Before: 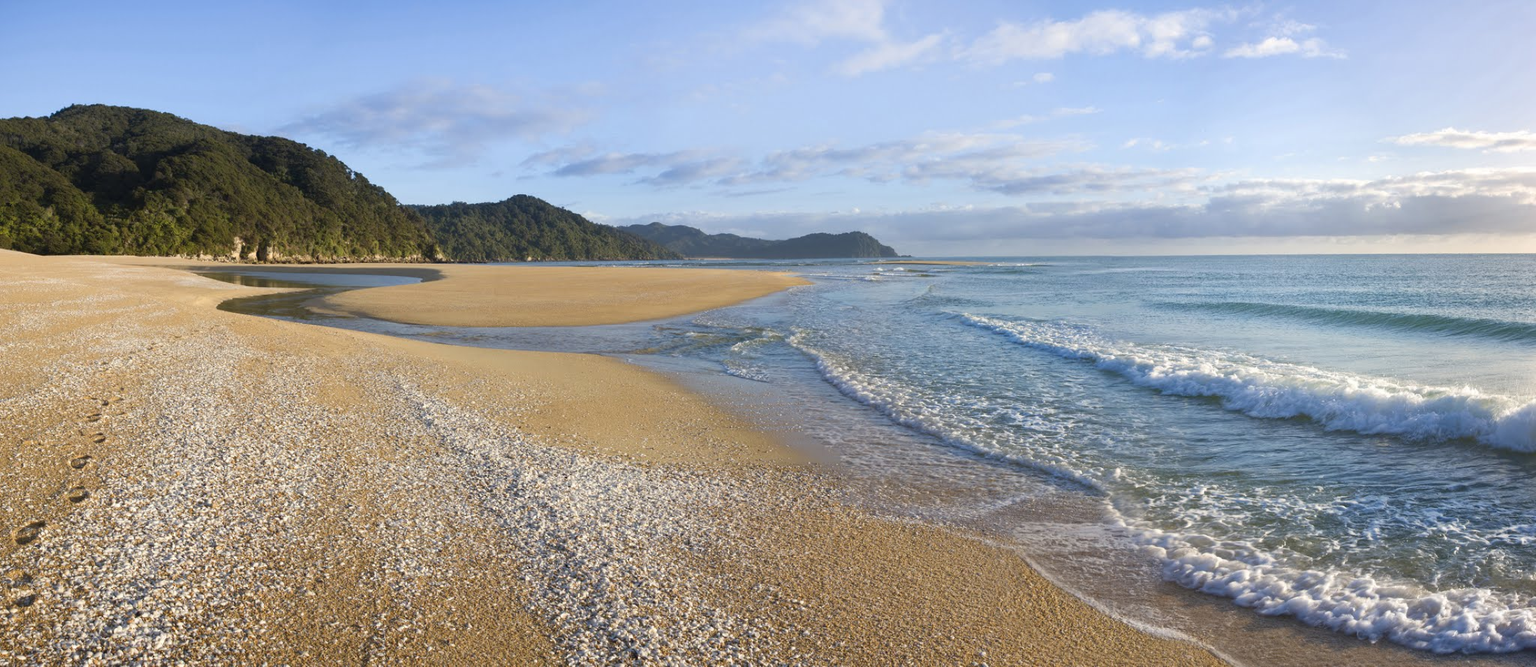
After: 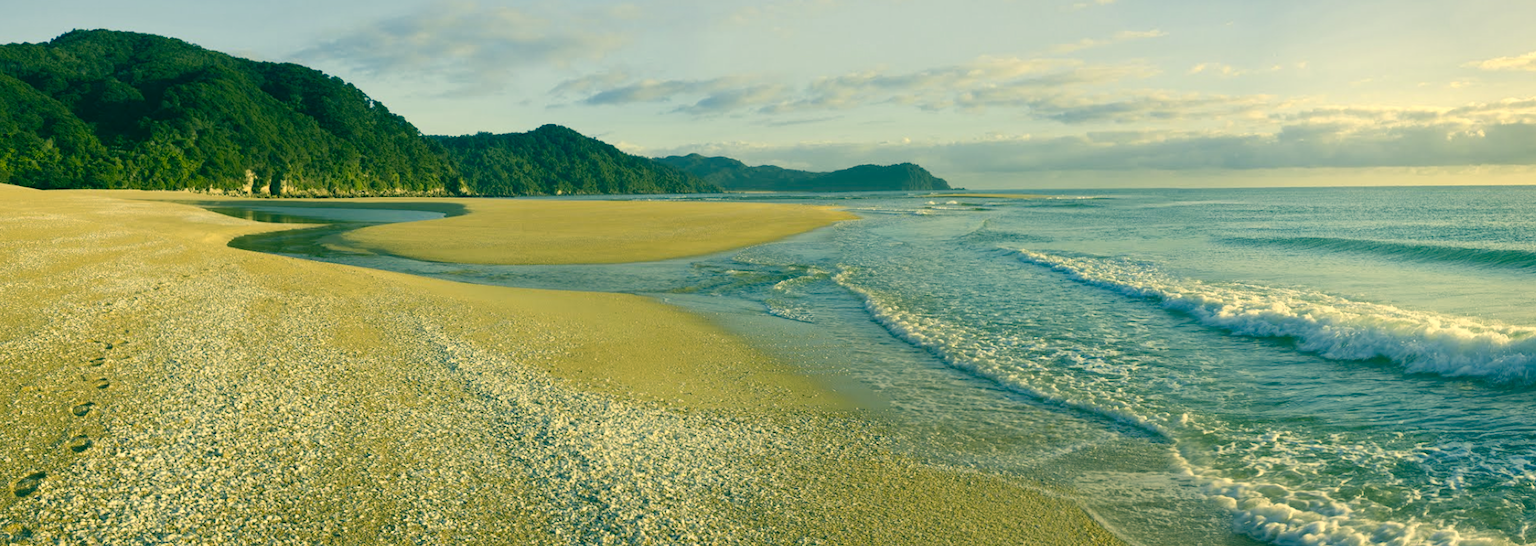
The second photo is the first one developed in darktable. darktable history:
color correction: highlights a* 2.27, highlights b* 34.7, shadows a* -37, shadows b* -6.06
crop and rotate: angle 0.106°, top 11.579%, right 5.462%, bottom 10.861%
